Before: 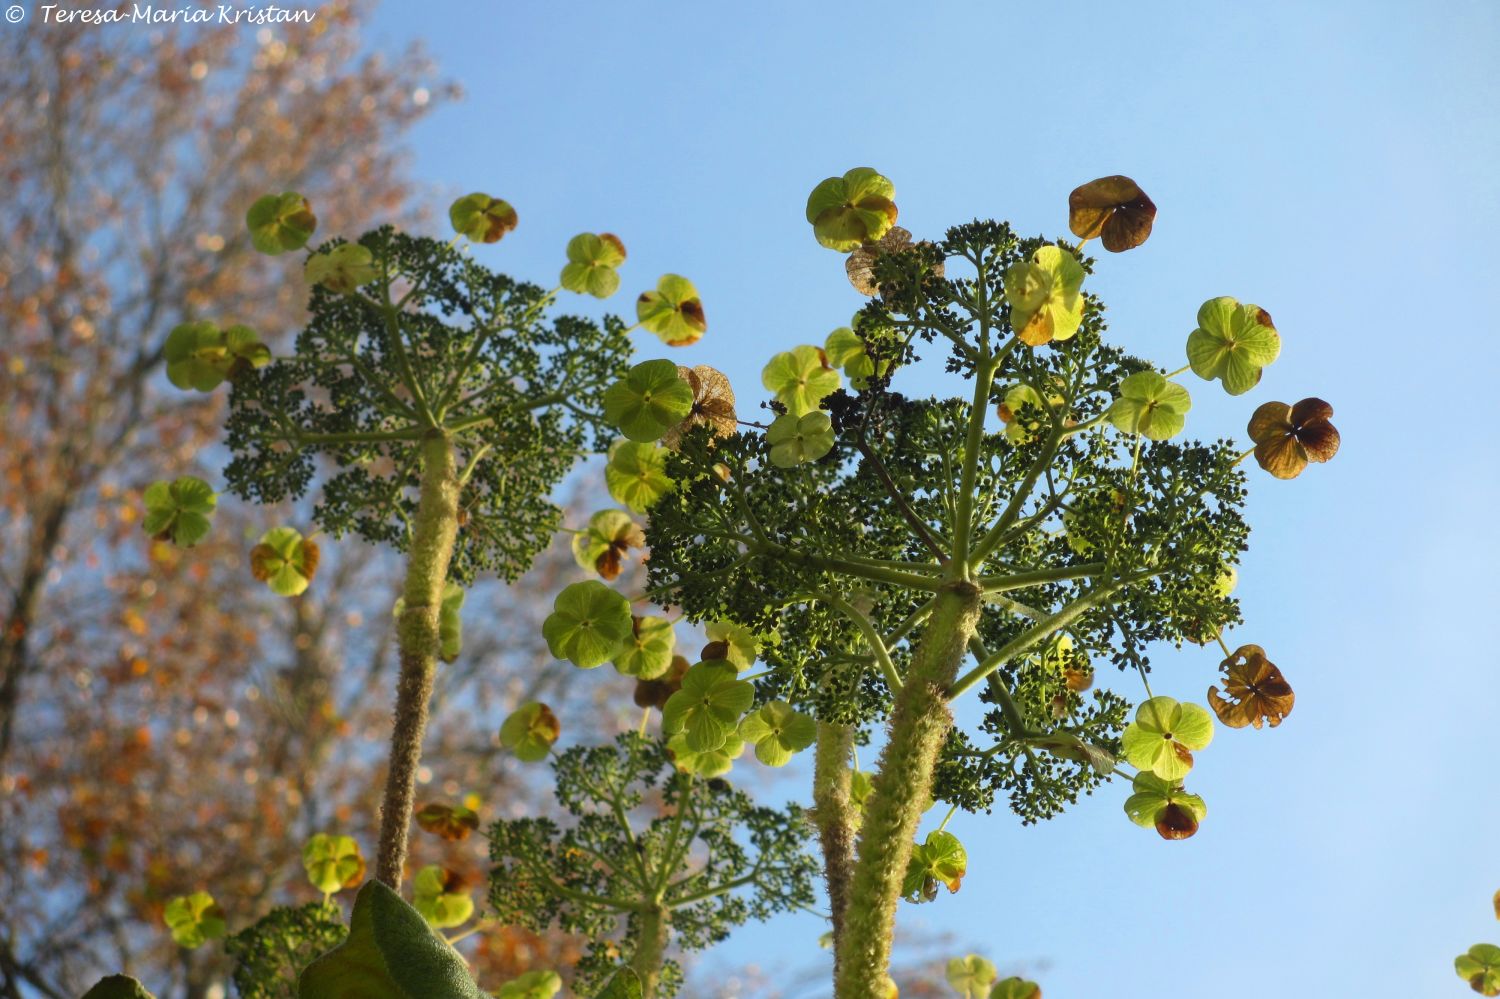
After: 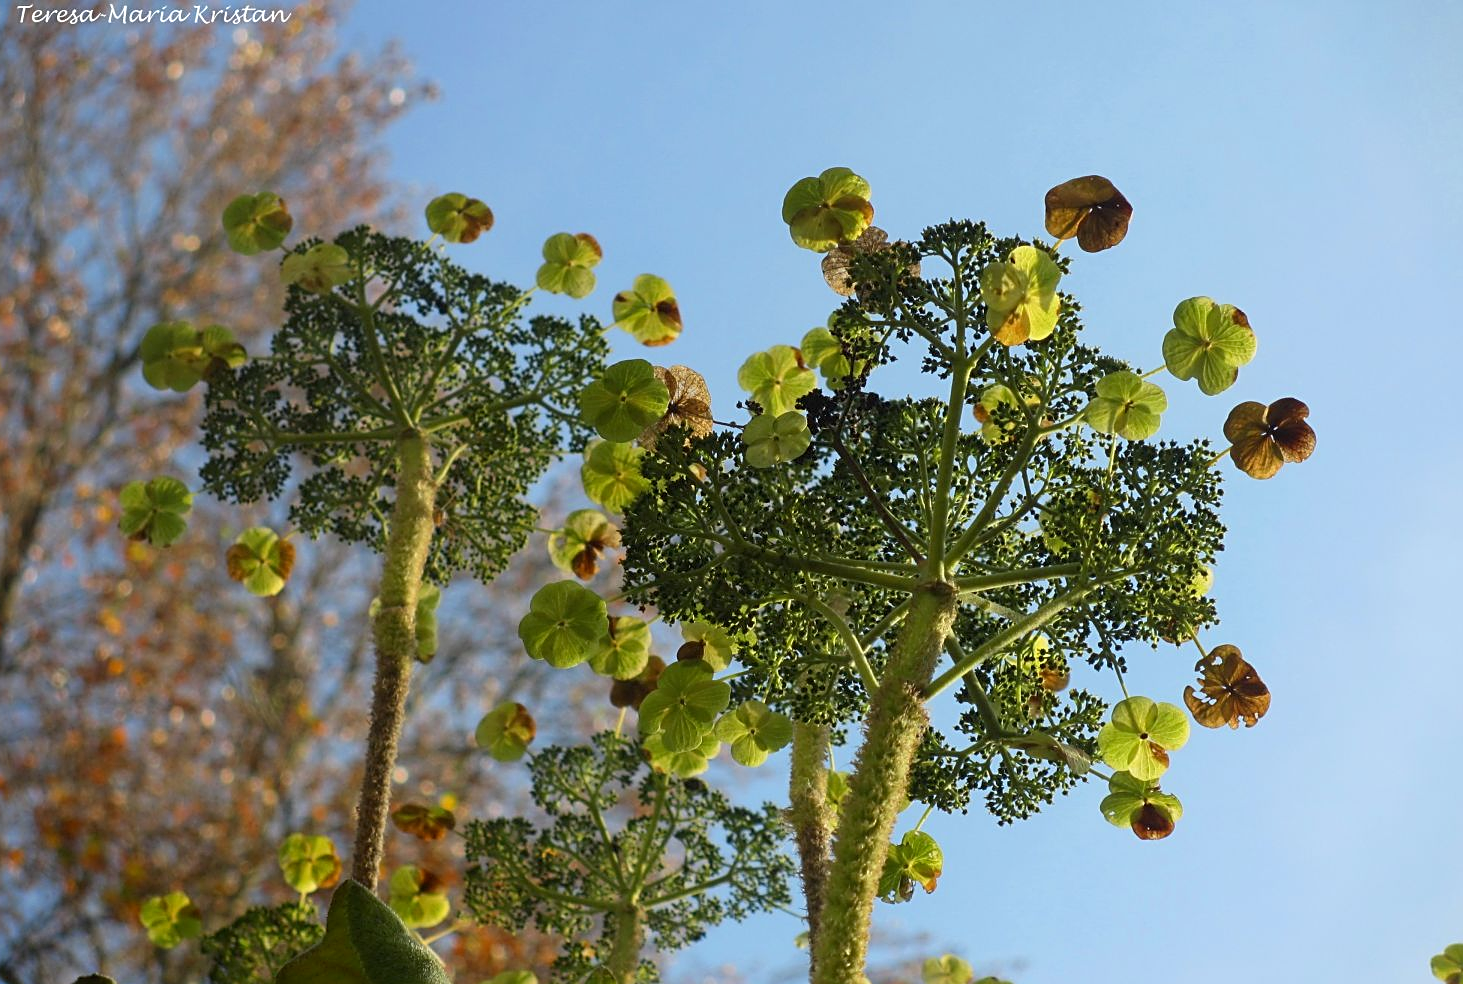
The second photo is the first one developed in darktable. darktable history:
exposure: black level correction 0.002, exposure -0.108 EV, compensate highlight preservation false
crop and rotate: left 1.705%, right 0.74%, bottom 1.487%
sharpen: on, module defaults
